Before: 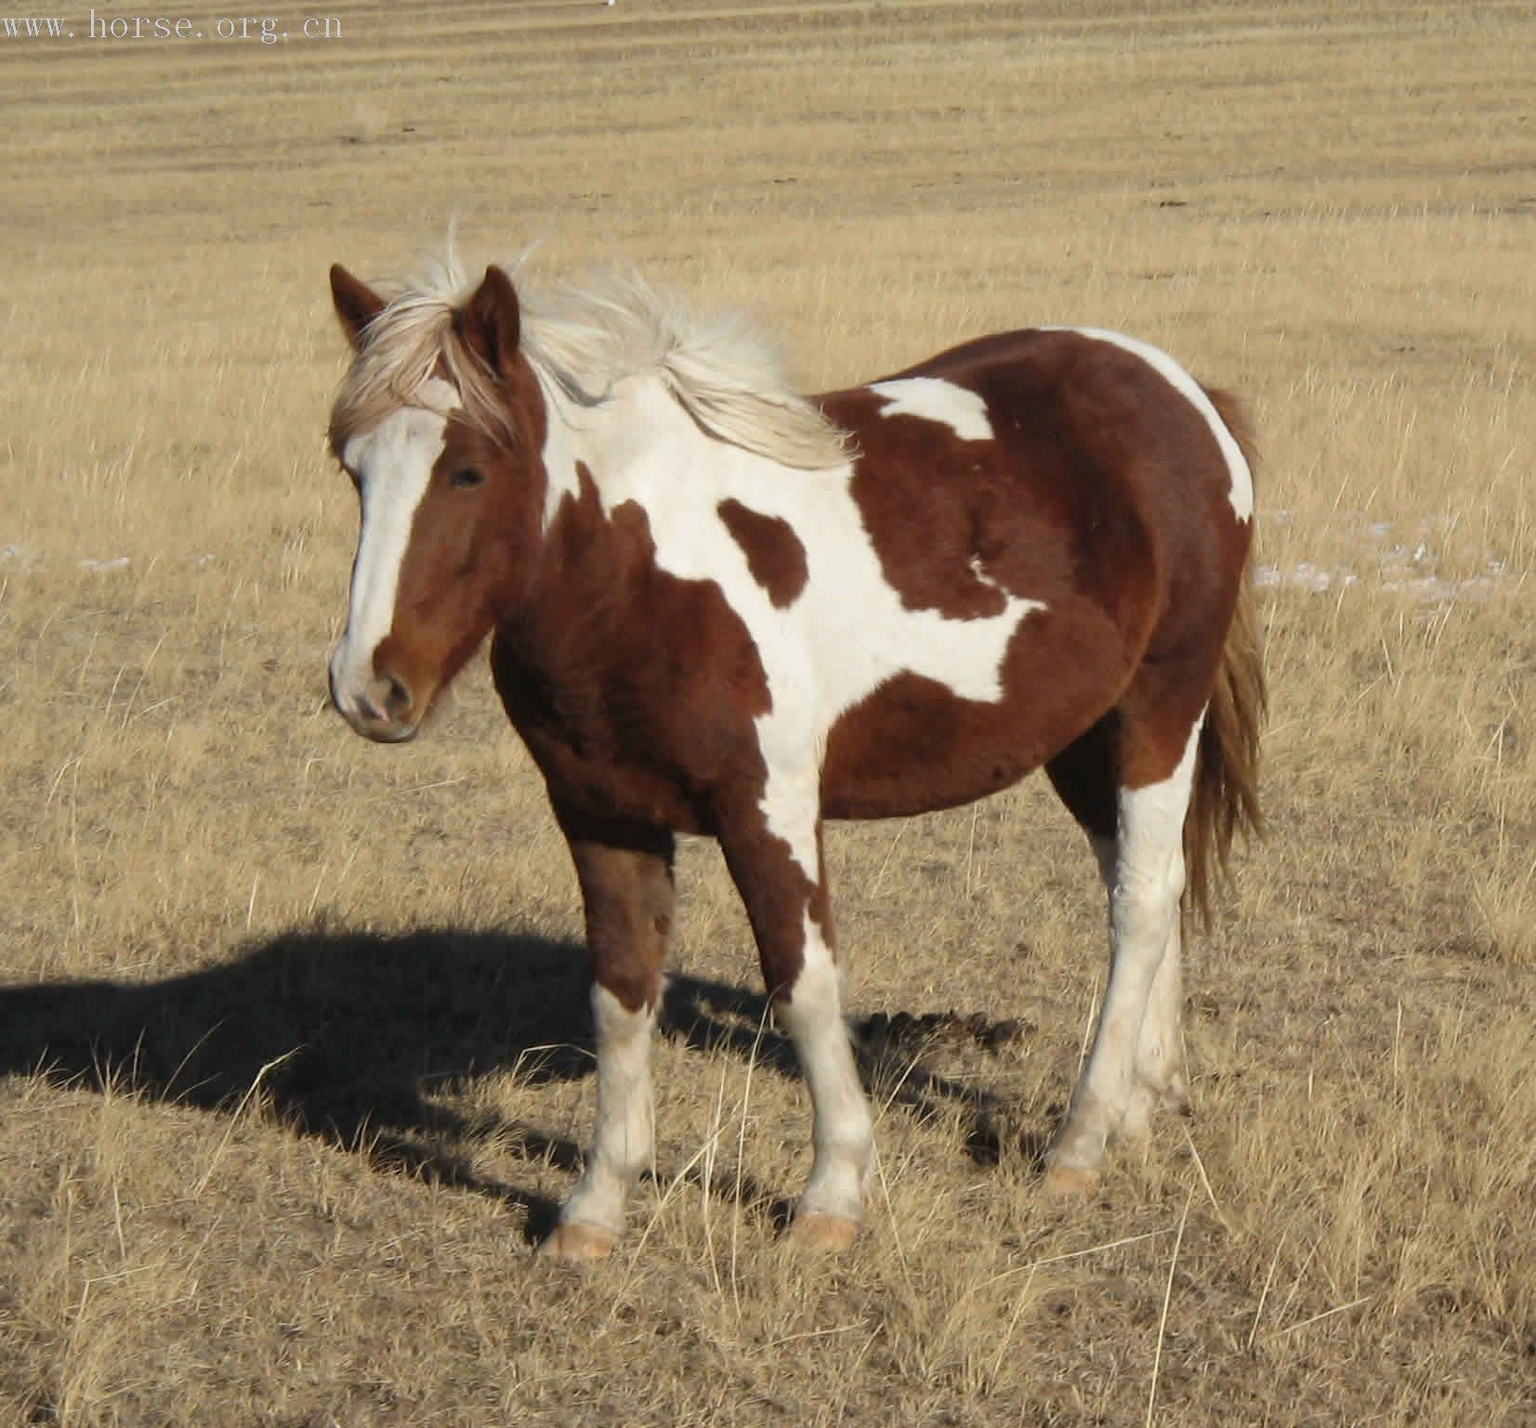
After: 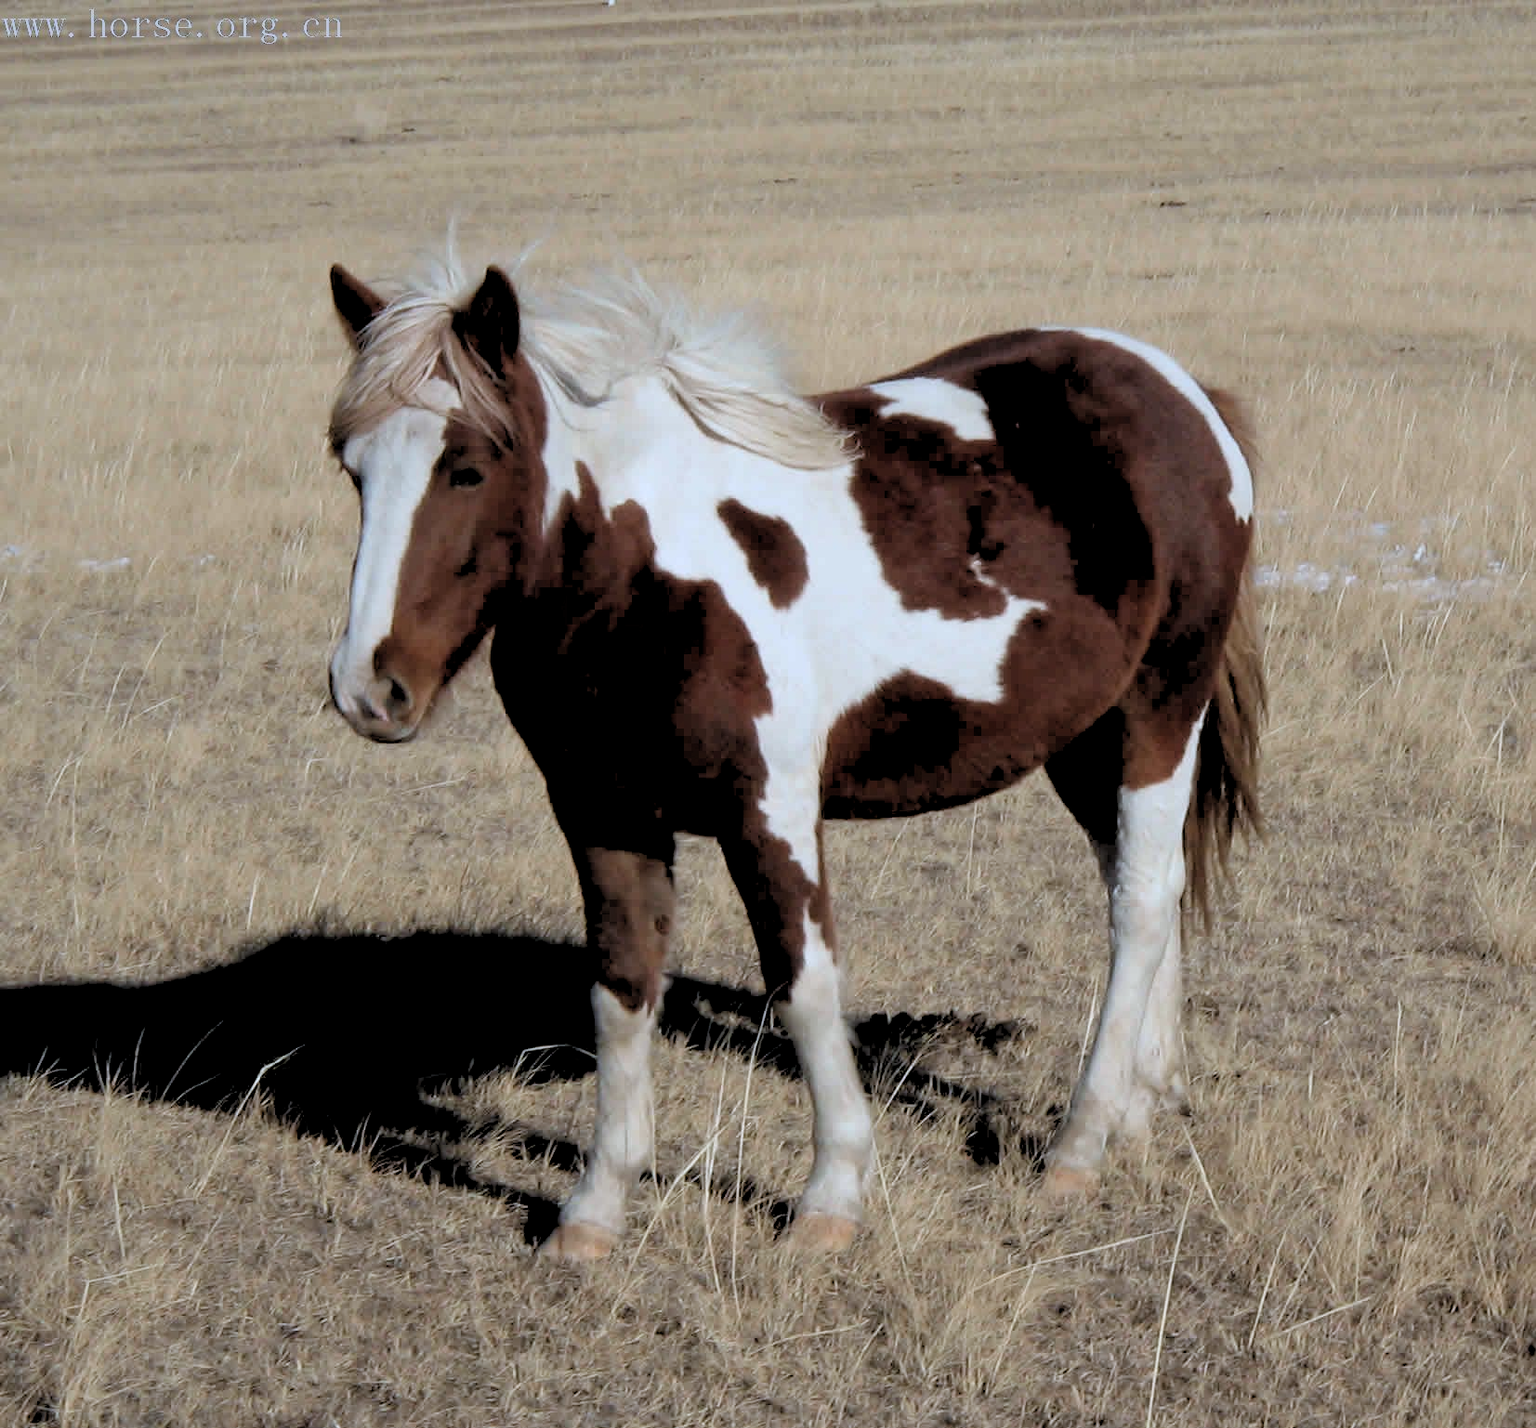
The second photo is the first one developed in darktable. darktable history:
color correction: highlights a* -2.24, highlights b* -18.1
bloom: size 15%, threshold 97%, strength 7%
exposure: black level correction -0.015, exposure -0.125 EV
rgb levels: levels [[0.029, 0.461, 0.922], [0, 0.5, 1], [0, 0.5, 1]]
